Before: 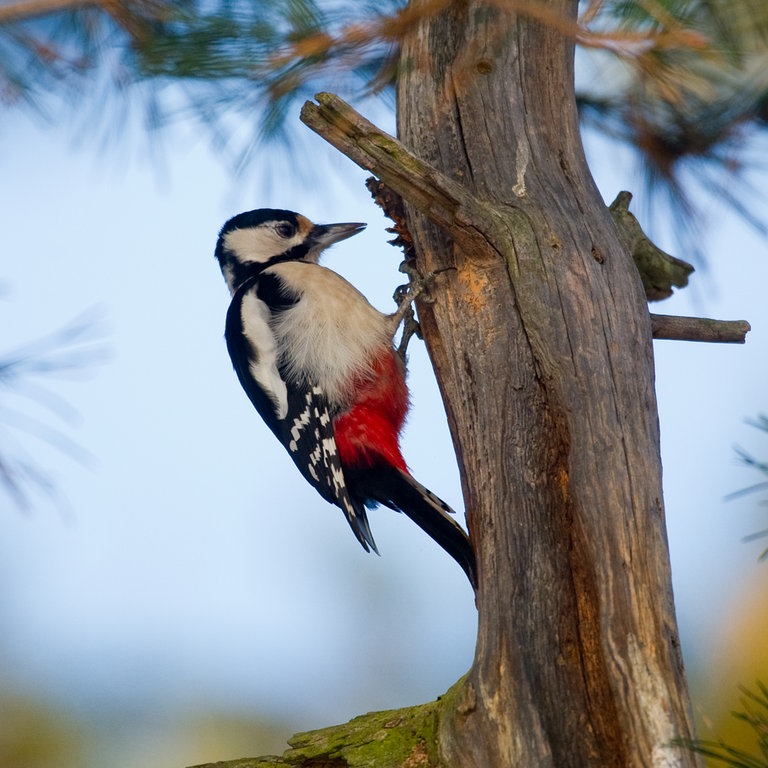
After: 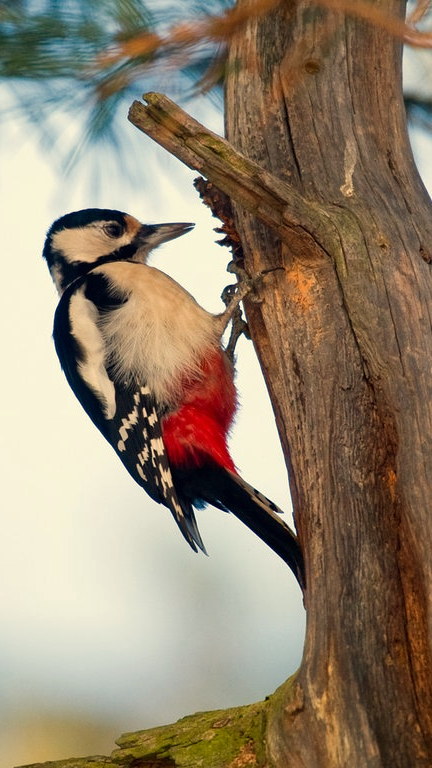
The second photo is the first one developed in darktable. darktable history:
white balance: red 1.123, blue 0.83
crop and rotate: left 22.516%, right 21.234%
exposure: exposure 0.15 EV, compensate highlight preservation false
